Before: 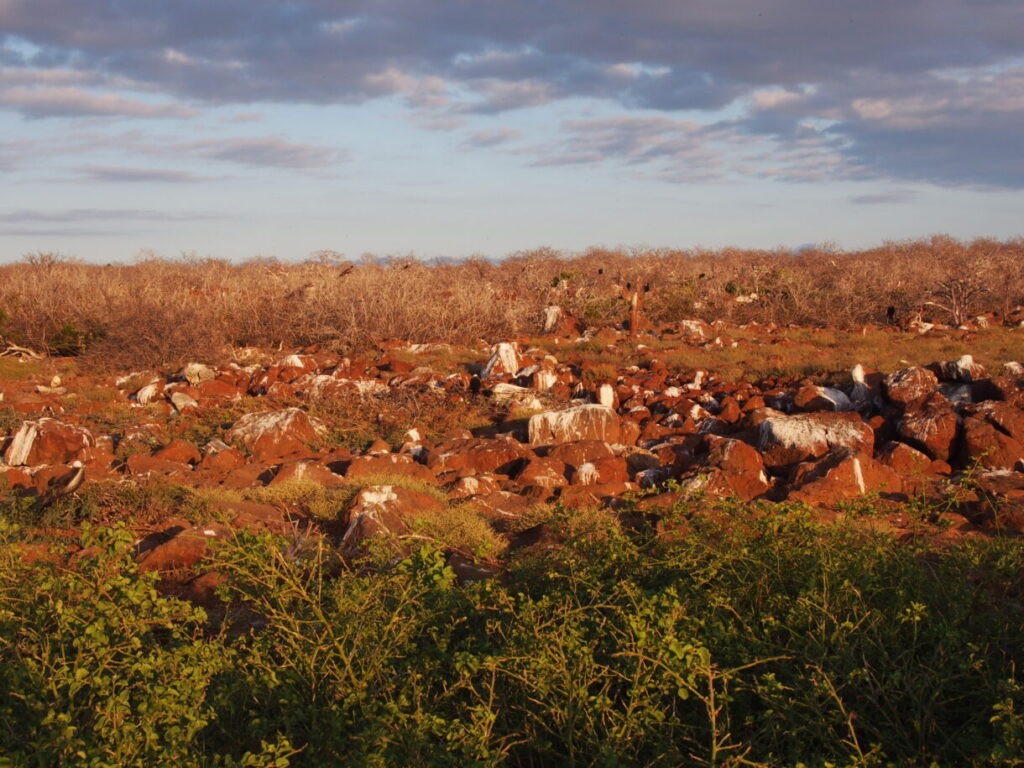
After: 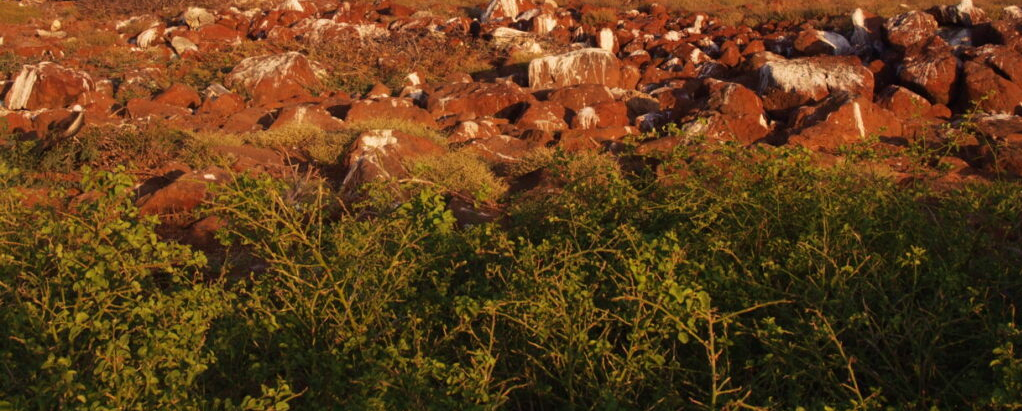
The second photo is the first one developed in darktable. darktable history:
crop and rotate: top 46.406%, right 0.106%
velvia: on, module defaults
